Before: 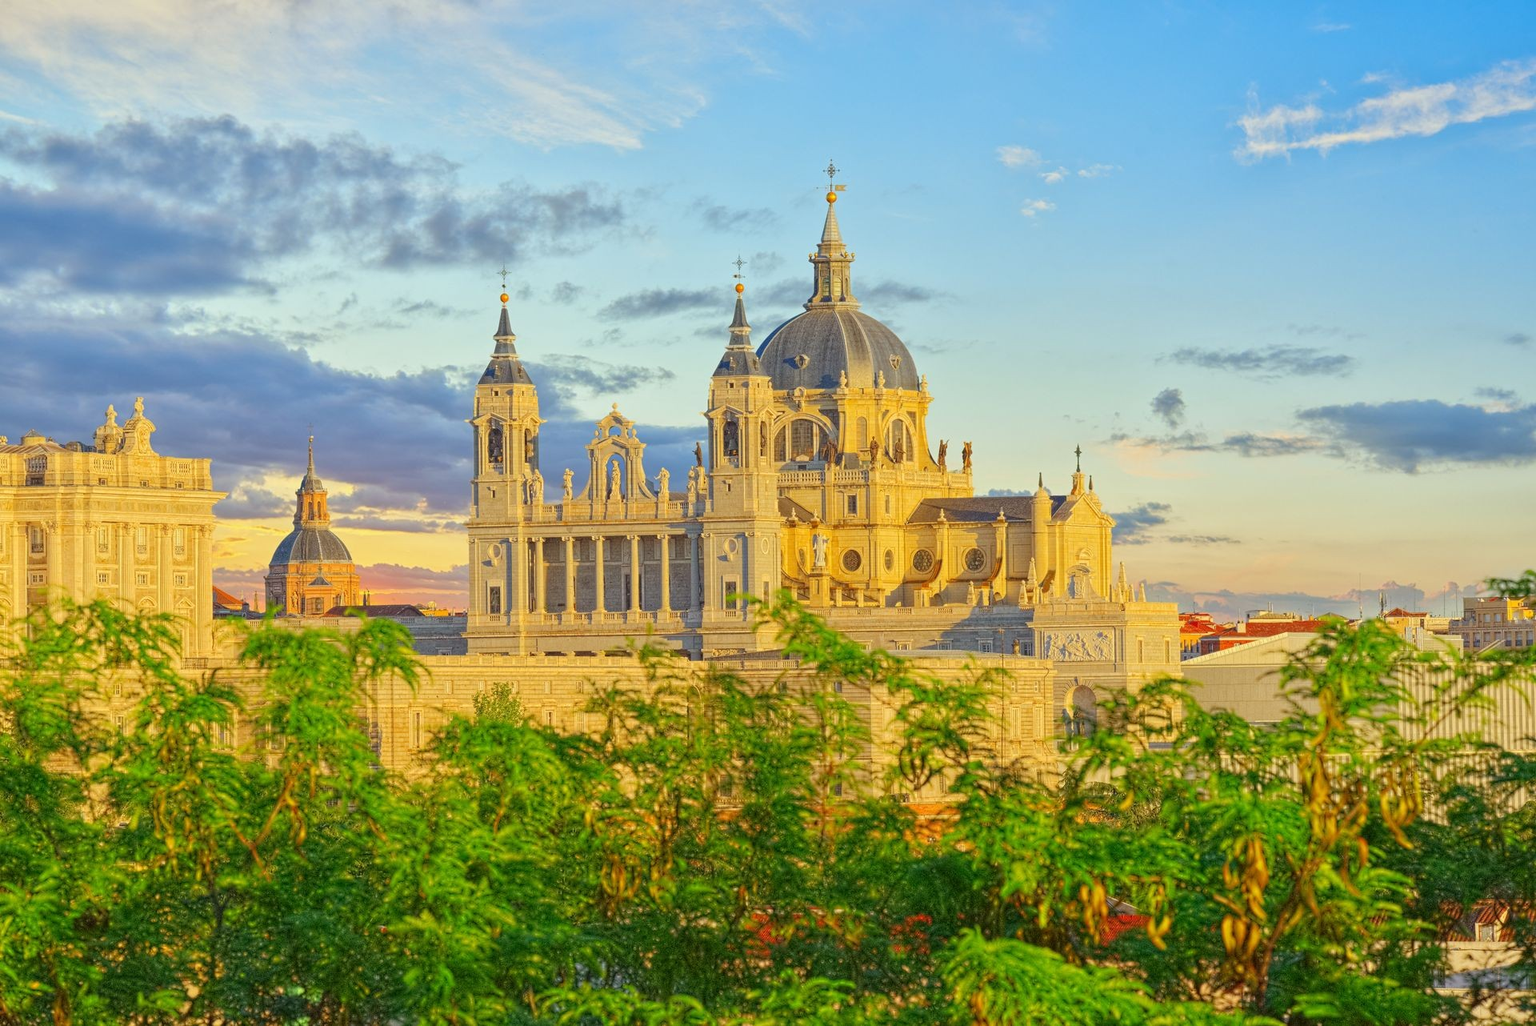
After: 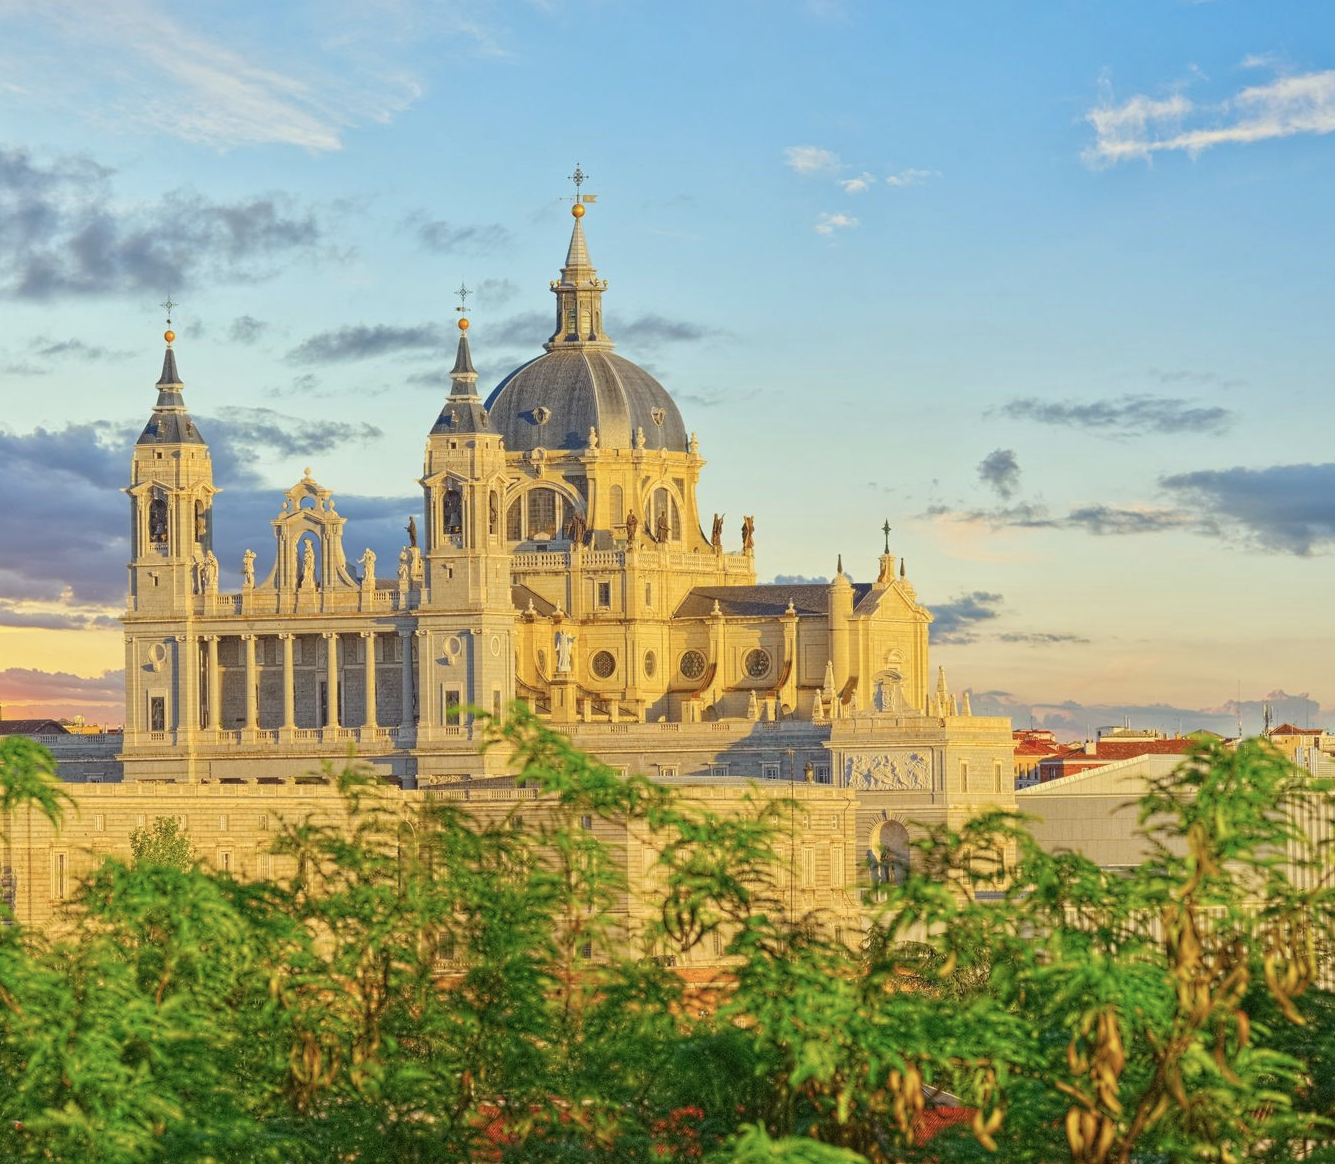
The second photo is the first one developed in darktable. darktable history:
color balance rgb: global vibrance 20%
contrast brightness saturation: contrast 0.06, brightness -0.01, saturation -0.23
crop and rotate: left 24.034%, top 2.838%, right 6.406%, bottom 6.299%
